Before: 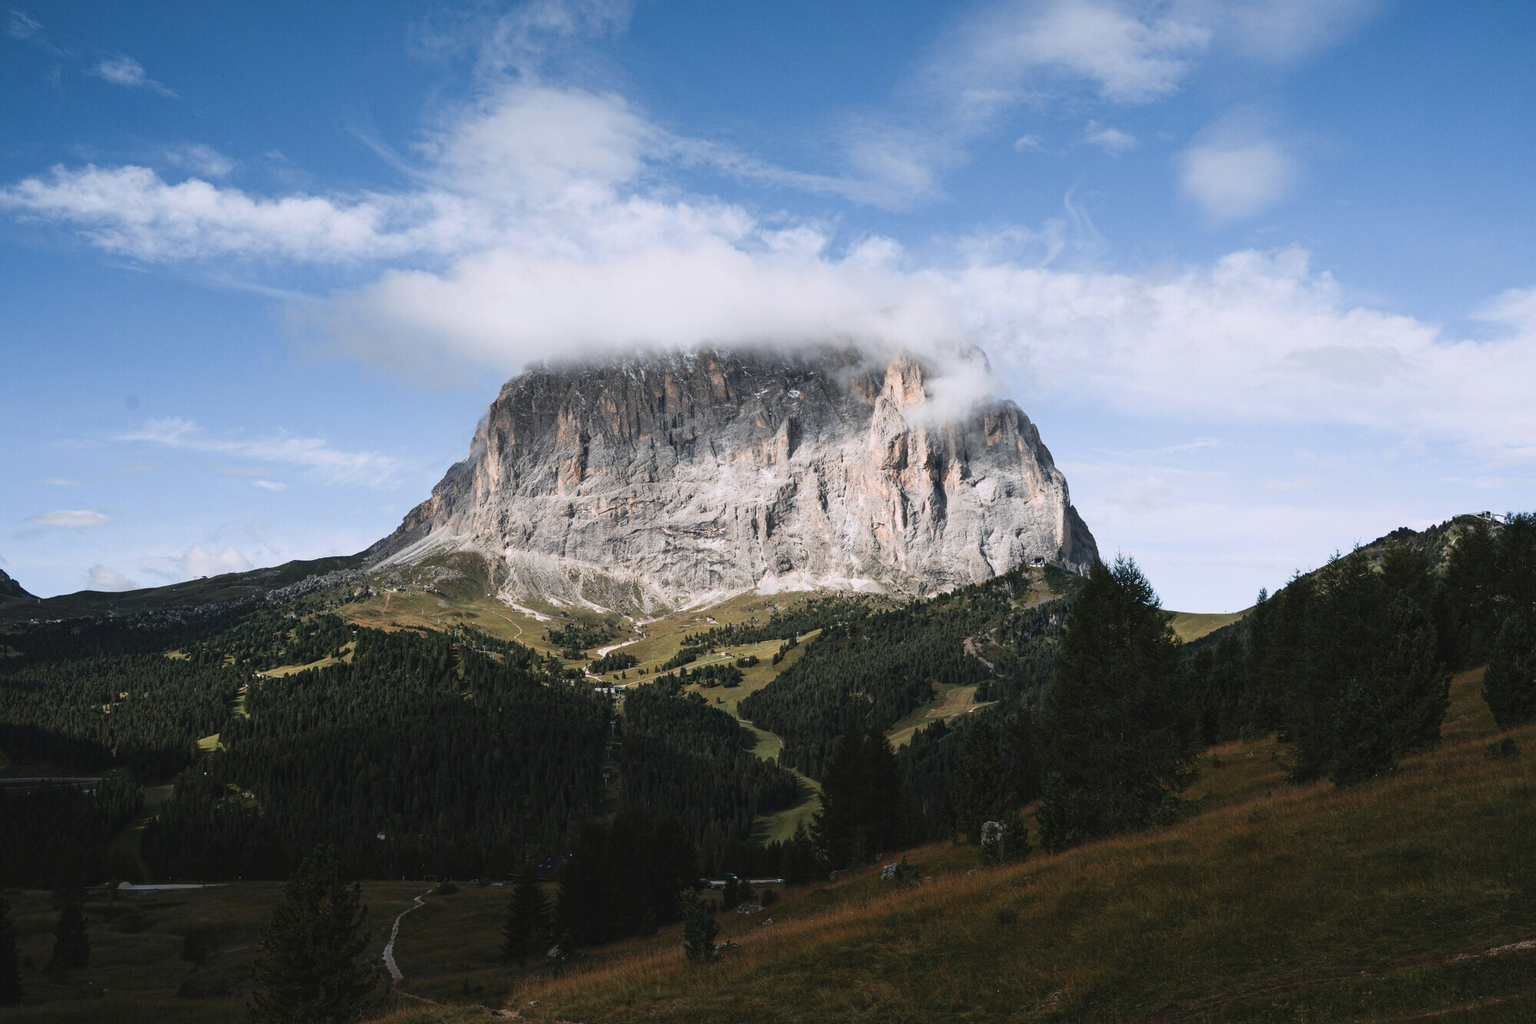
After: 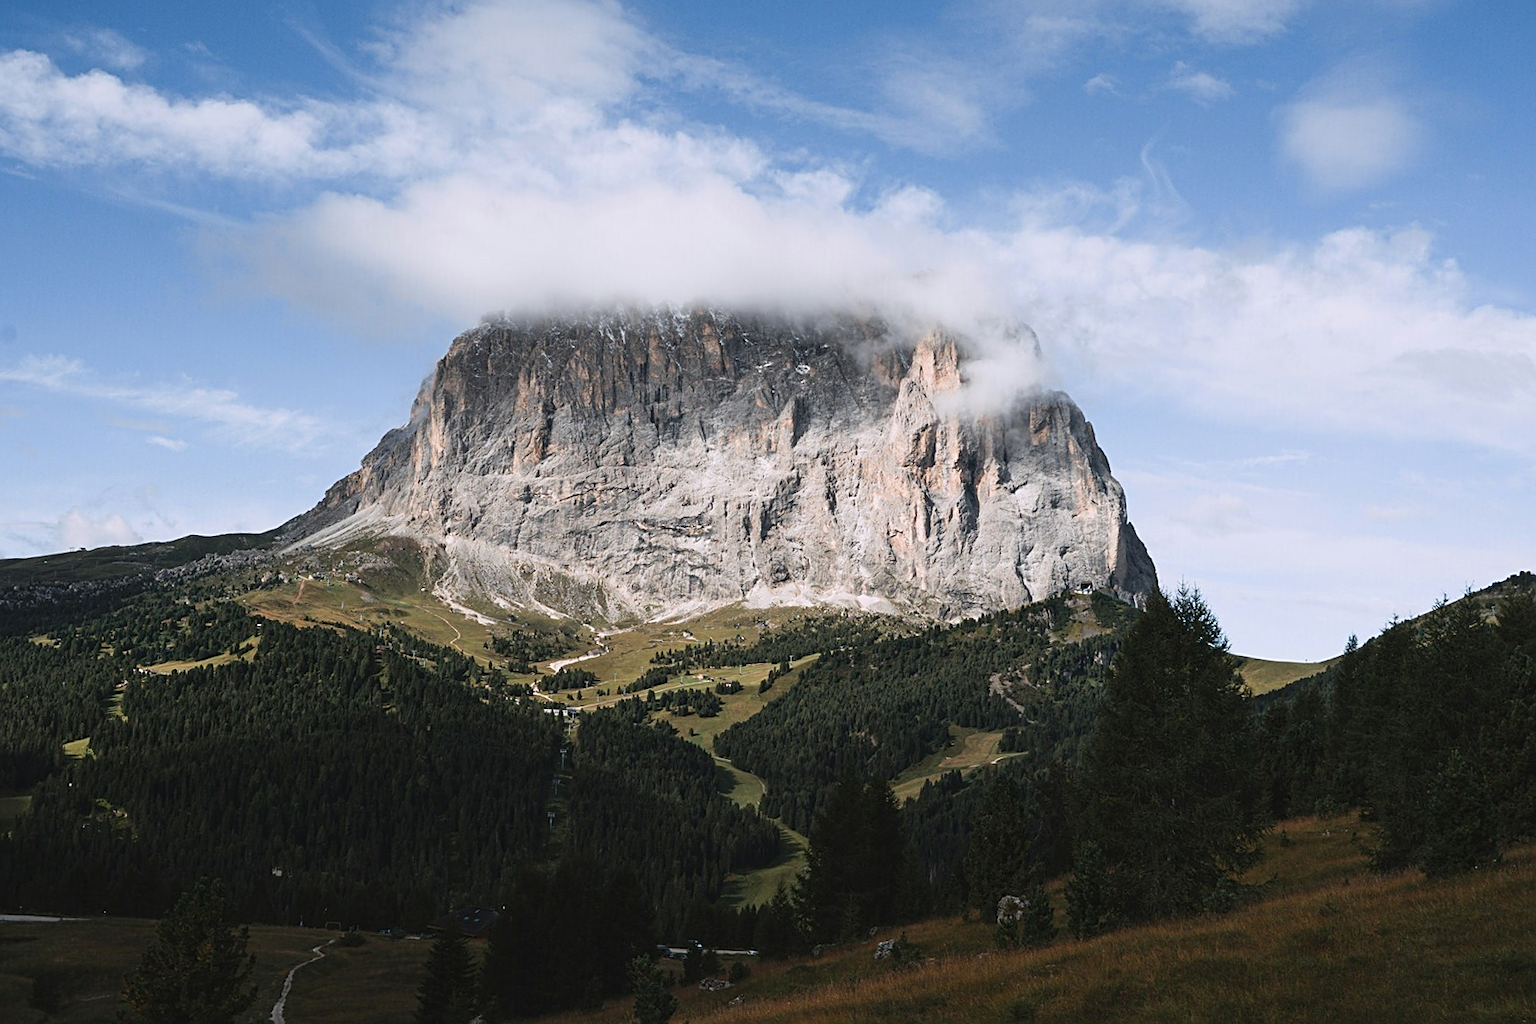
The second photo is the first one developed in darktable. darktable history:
crop and rotate: angle -3.27°, left 5.211%, top 5.211%, right 4.607%, bottom 4.607%
sharpen: on, module defaults
